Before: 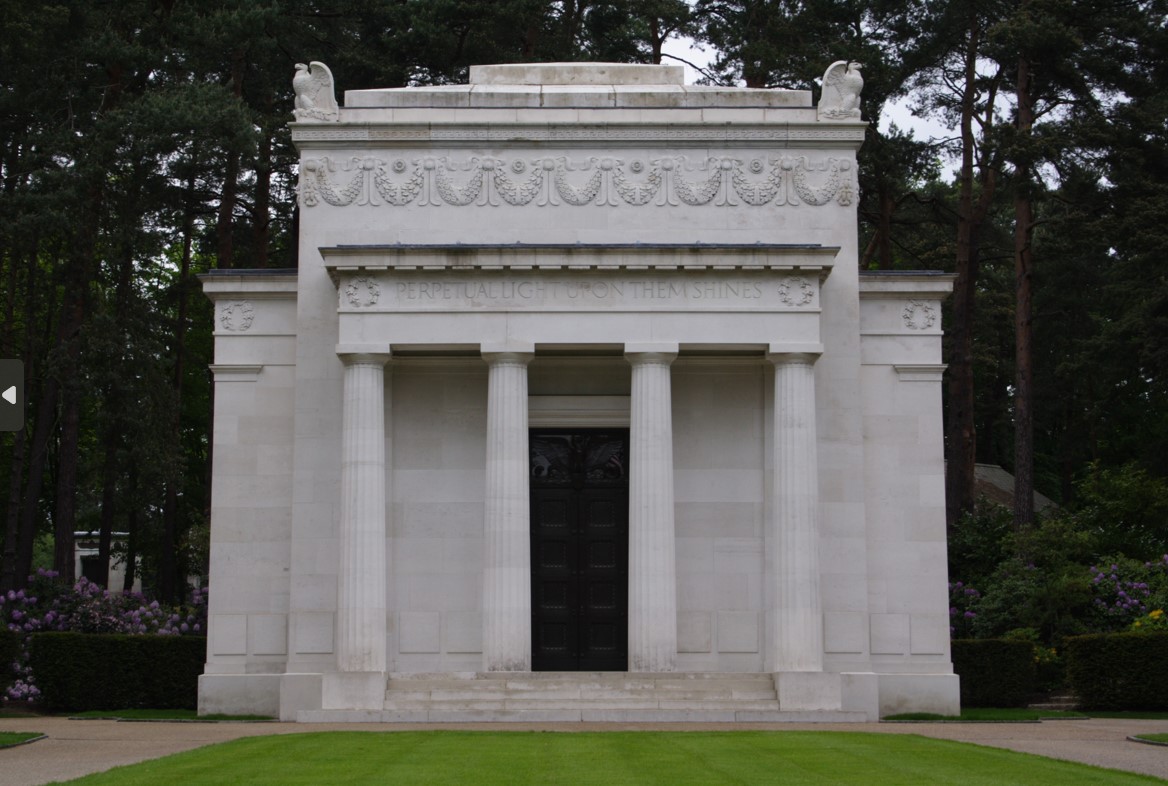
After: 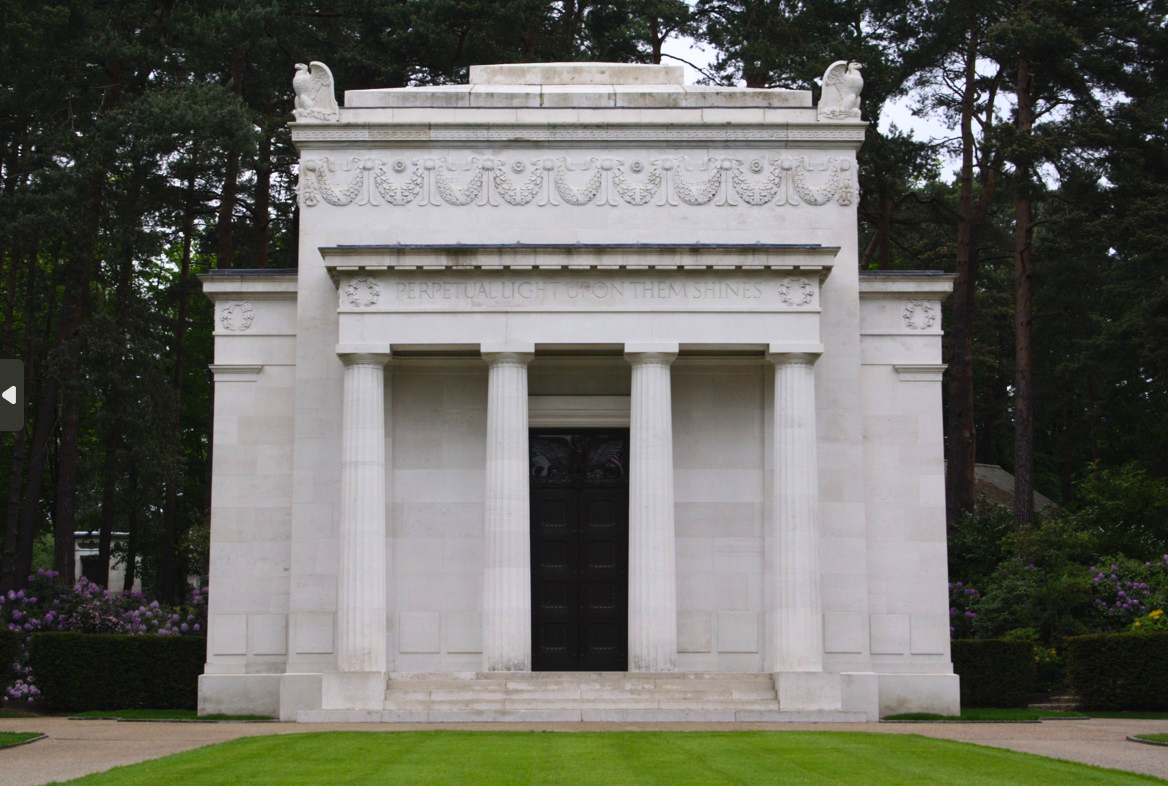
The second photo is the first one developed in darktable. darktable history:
contrast brightness saturation: contrast 0.203, brightness 0.164, saturation 0.215
